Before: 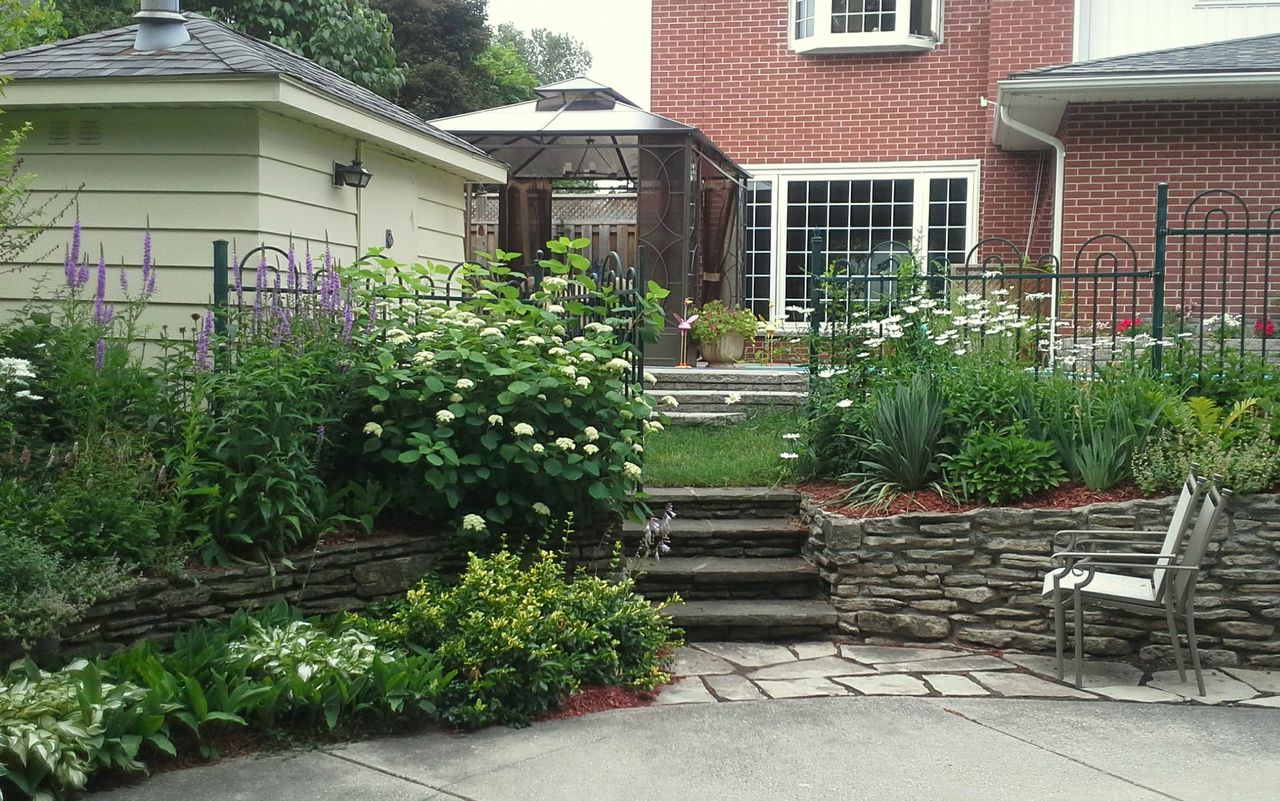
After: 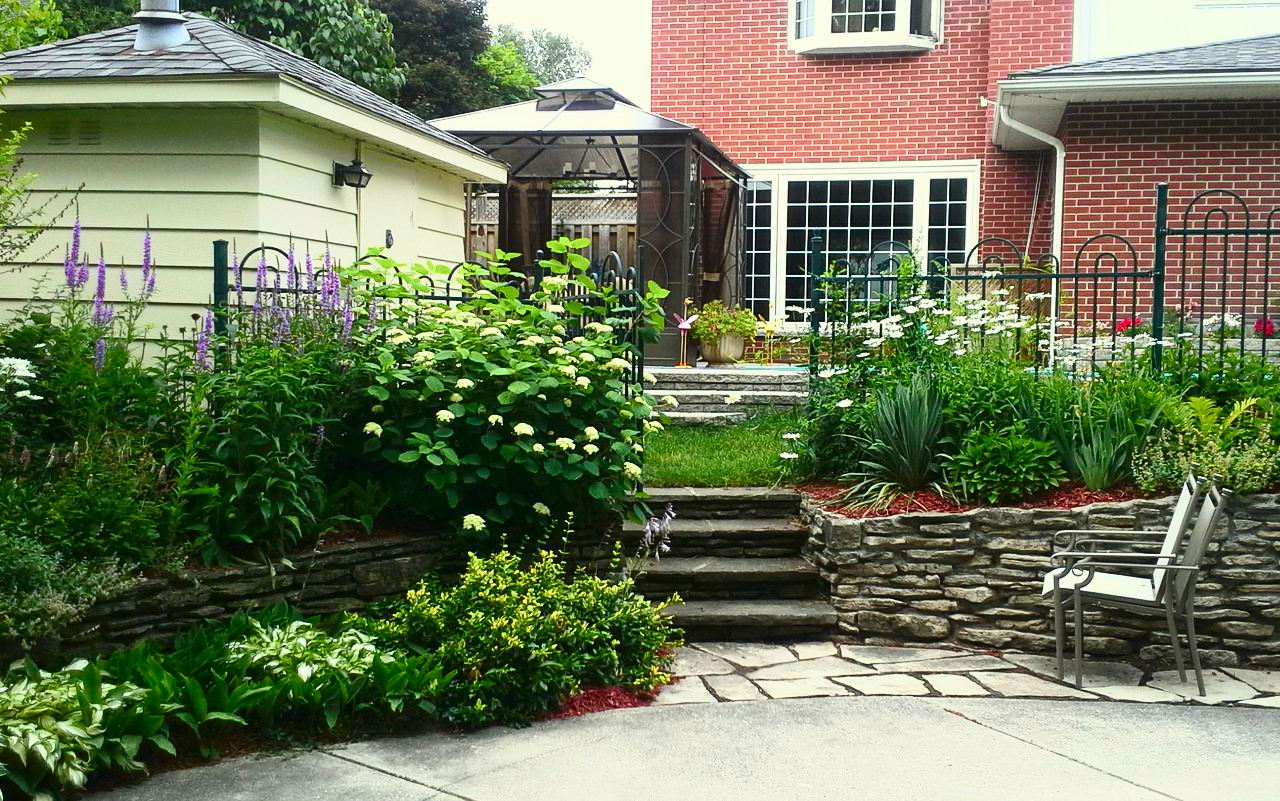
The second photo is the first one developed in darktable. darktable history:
tone curve: curves: ch0 [(0, 0) (0.187, 0.12) (0.384, 0.363) (0.577, 0.681) (0.735, 0.881) (0.864, 0.959) (1, 0.987)]; ch1 [(0, 0) (0.402, 0.36) (0.476, 0.466) (0.501, 0.501) (0.518, 0.514) (0.564, 0.614) (0.614, 0.664) (0.741, 0.829) (1, 1)]; ch2 [(0, 0) (0.429, 0.387) (0.483, 0.481) (0.503, 0.501) (0.522, 0.533) (0.564, 0.605) (0.615, 0.697) (0.702, 0.774) (1, 0.895)], color space Lab, independent channels
